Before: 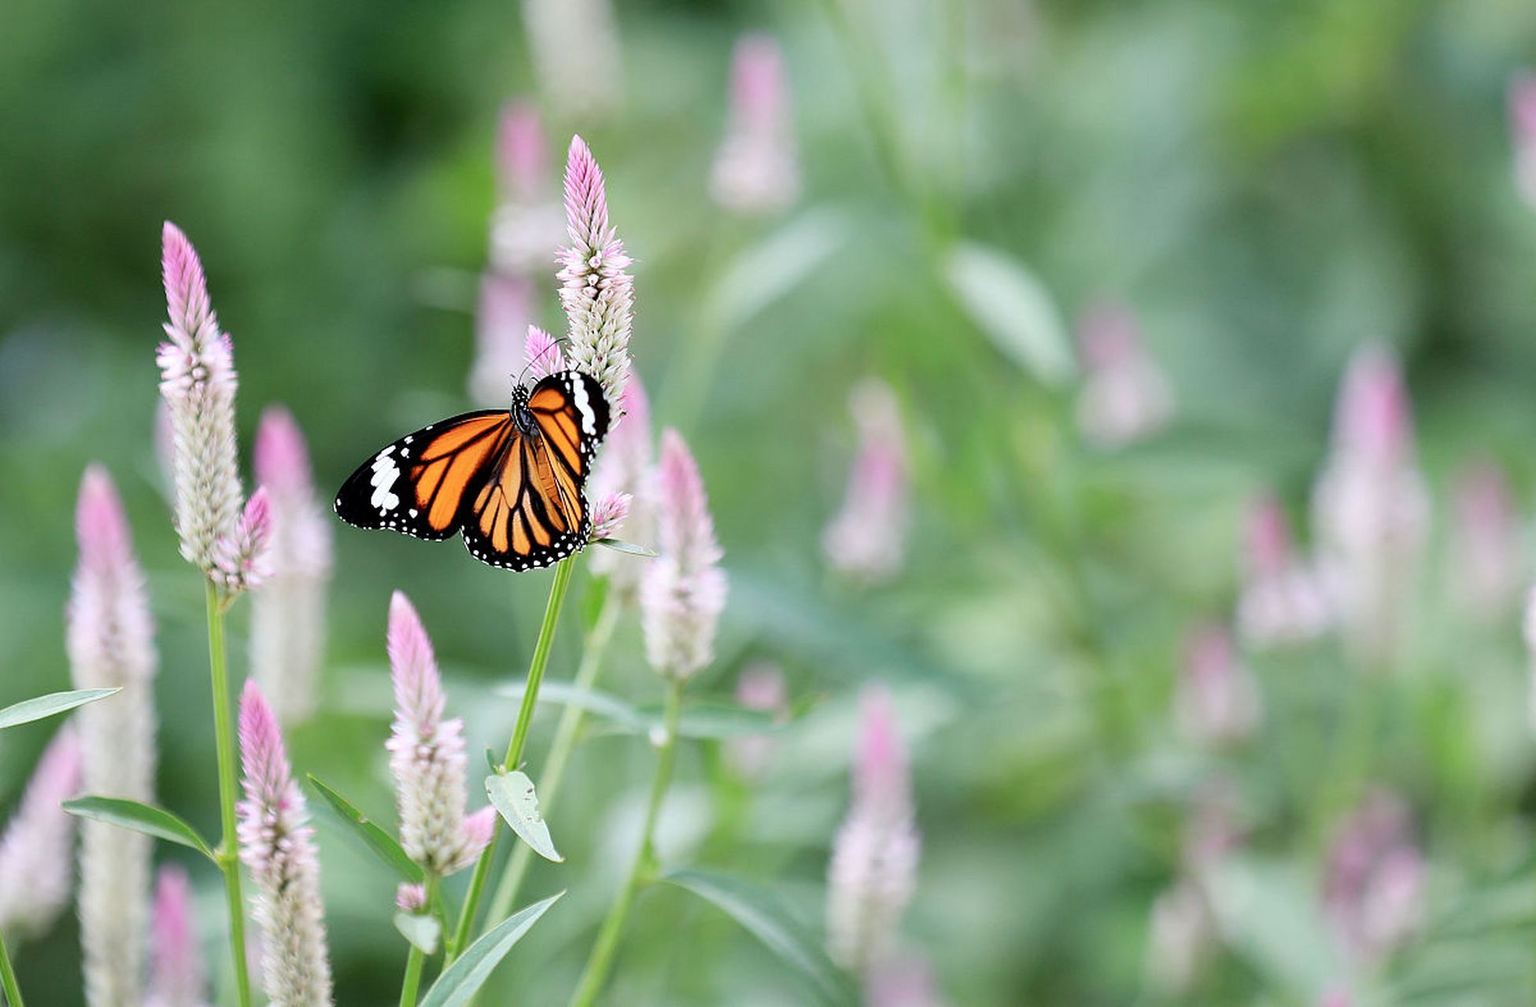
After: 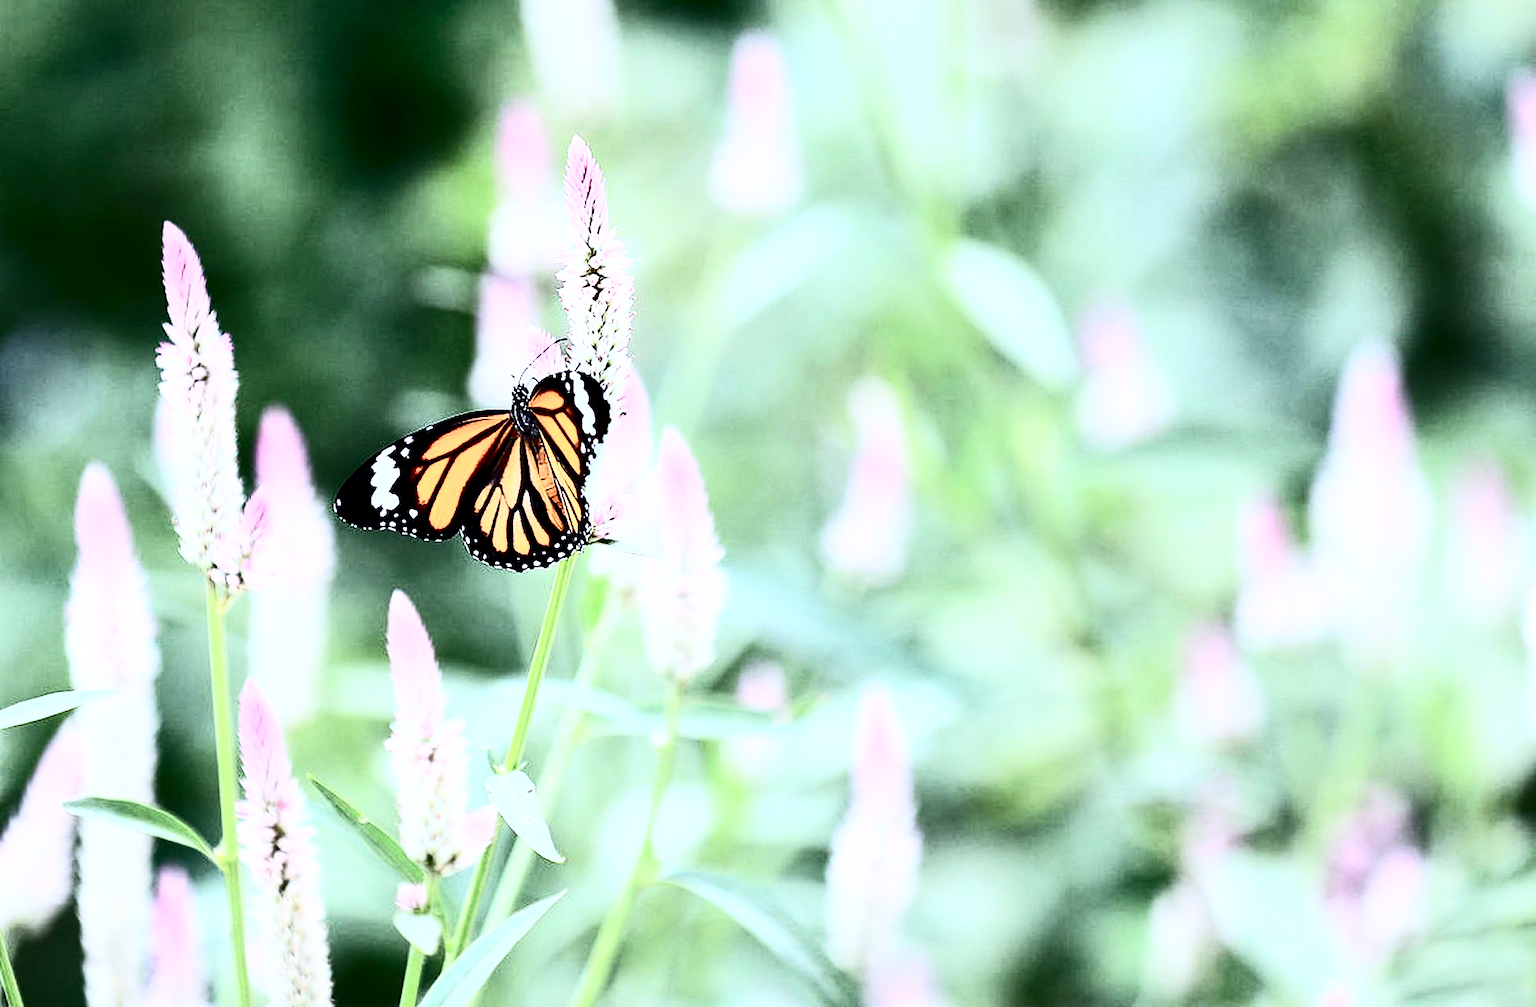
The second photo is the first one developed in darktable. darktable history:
local contrast: highlights 100%, shadows 100%, detail 120%, midtone range 0.2
contrast brightness saturation: contrast 0.93, brightness 0.2
color calibration: illuminant as shot in camera, x 0.366, y 0.378, temperature 4425.7 K, saturation algorithm version 1 (2020)
